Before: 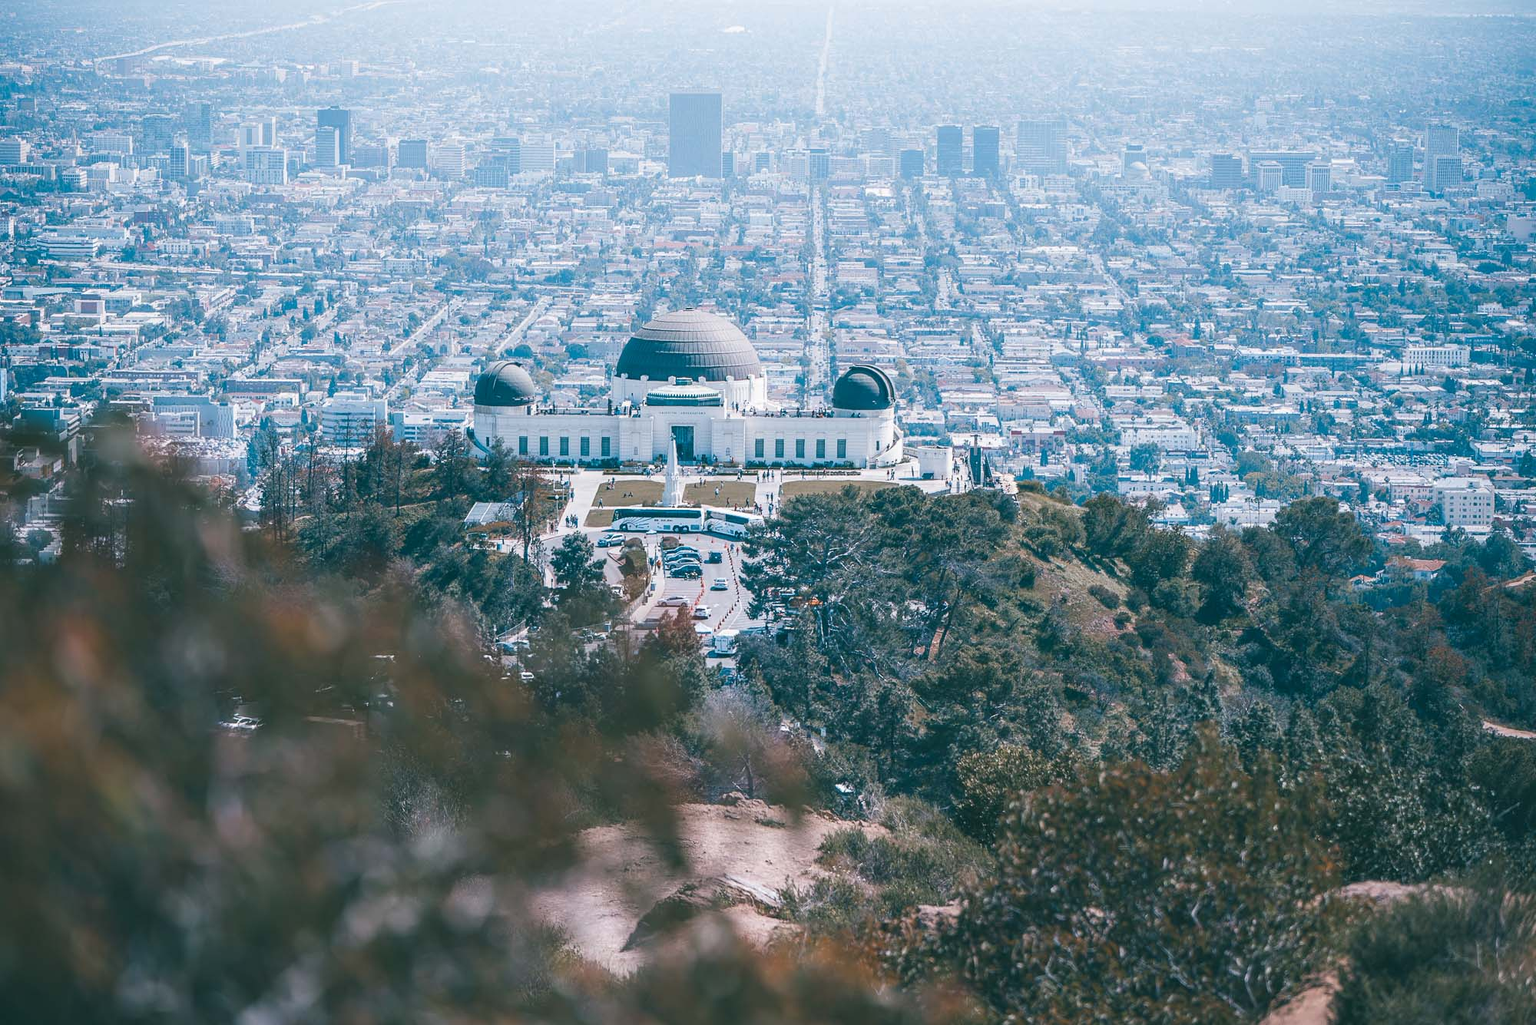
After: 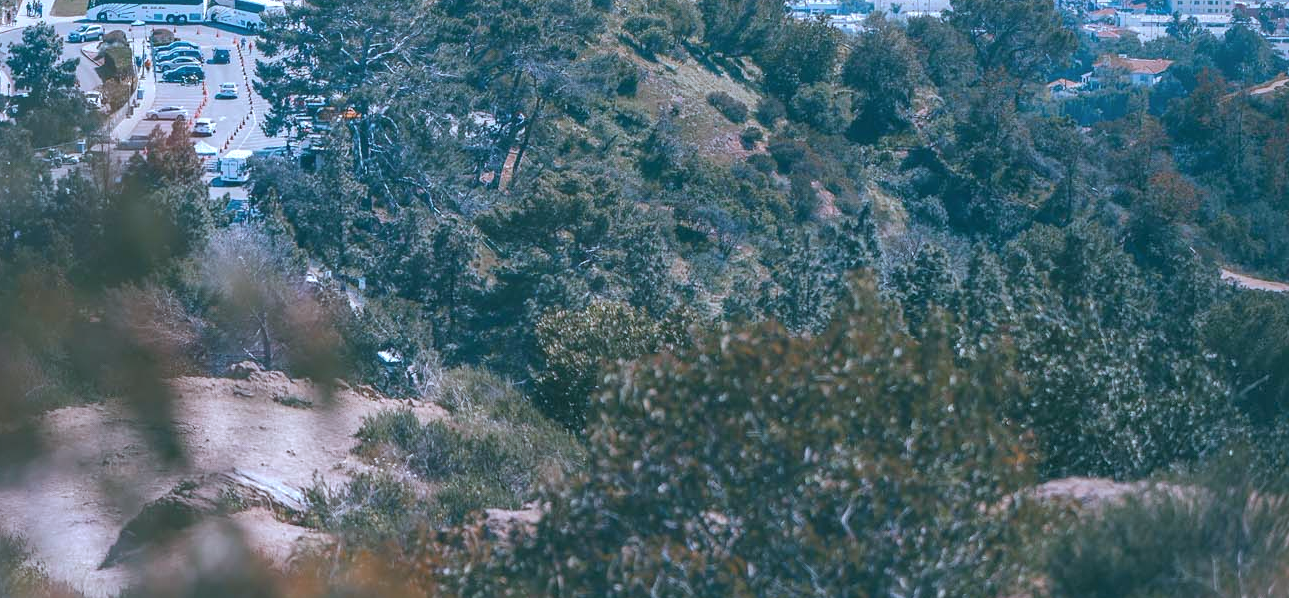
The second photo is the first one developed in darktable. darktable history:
crop and rotate: left 35.509%, top 50.238%, bottom 4.934%
exposure: exposure 0.197 EV, compensate highlight preservation false
white balance: red 0.924, blue 1.095
shadows and highlights: on, module defaults
